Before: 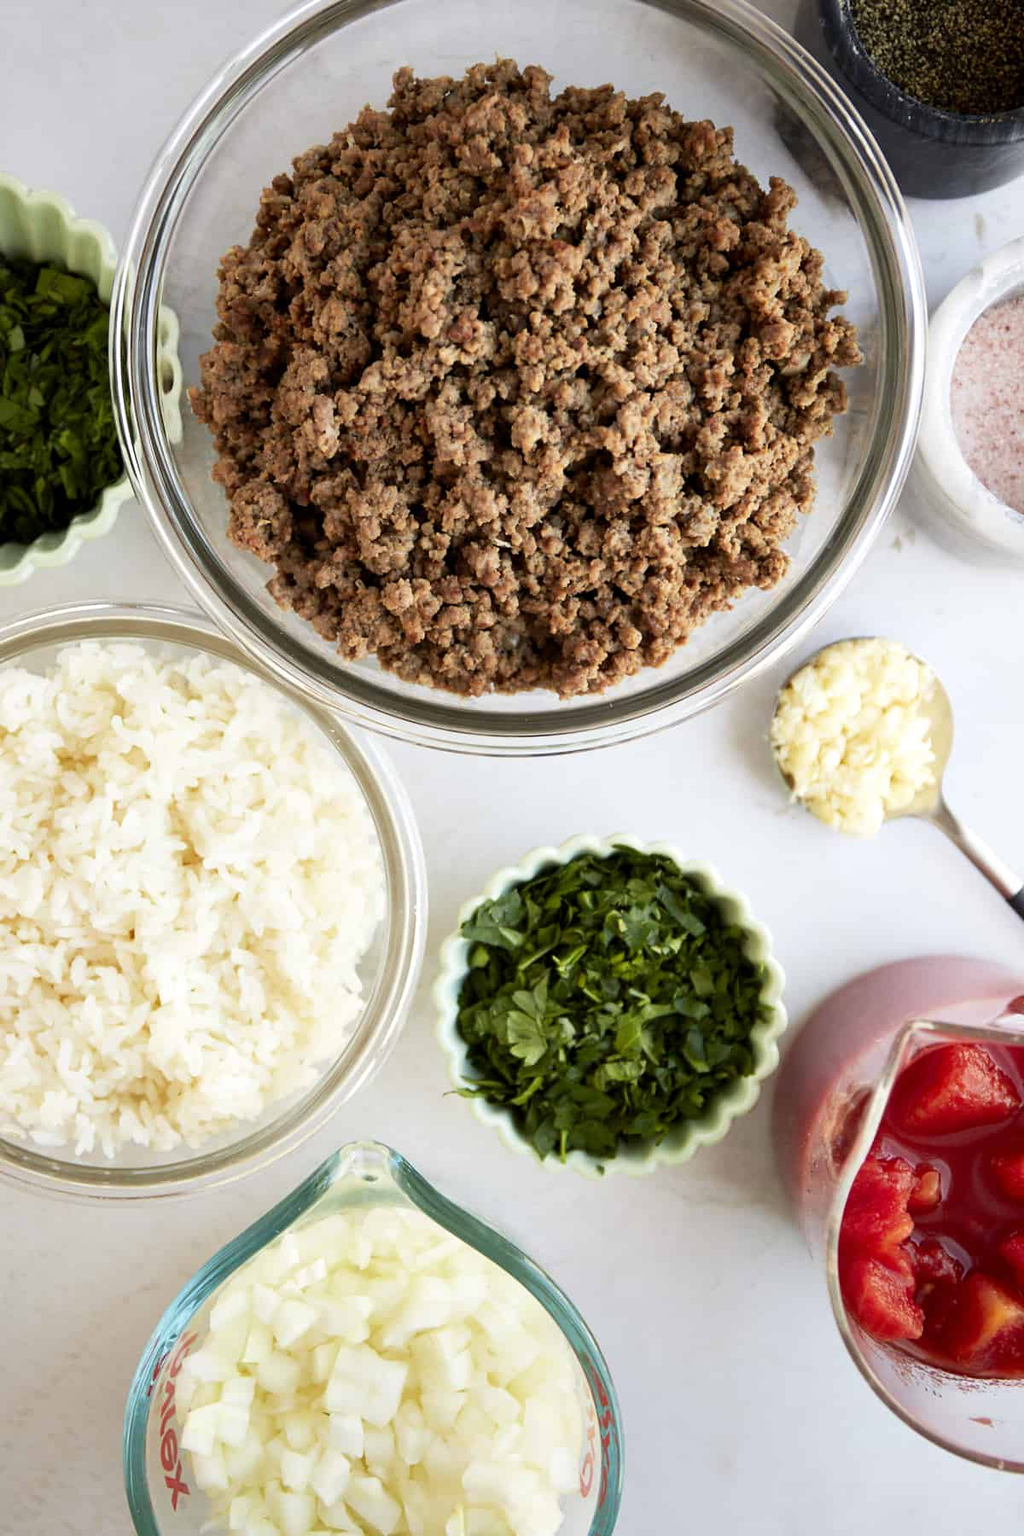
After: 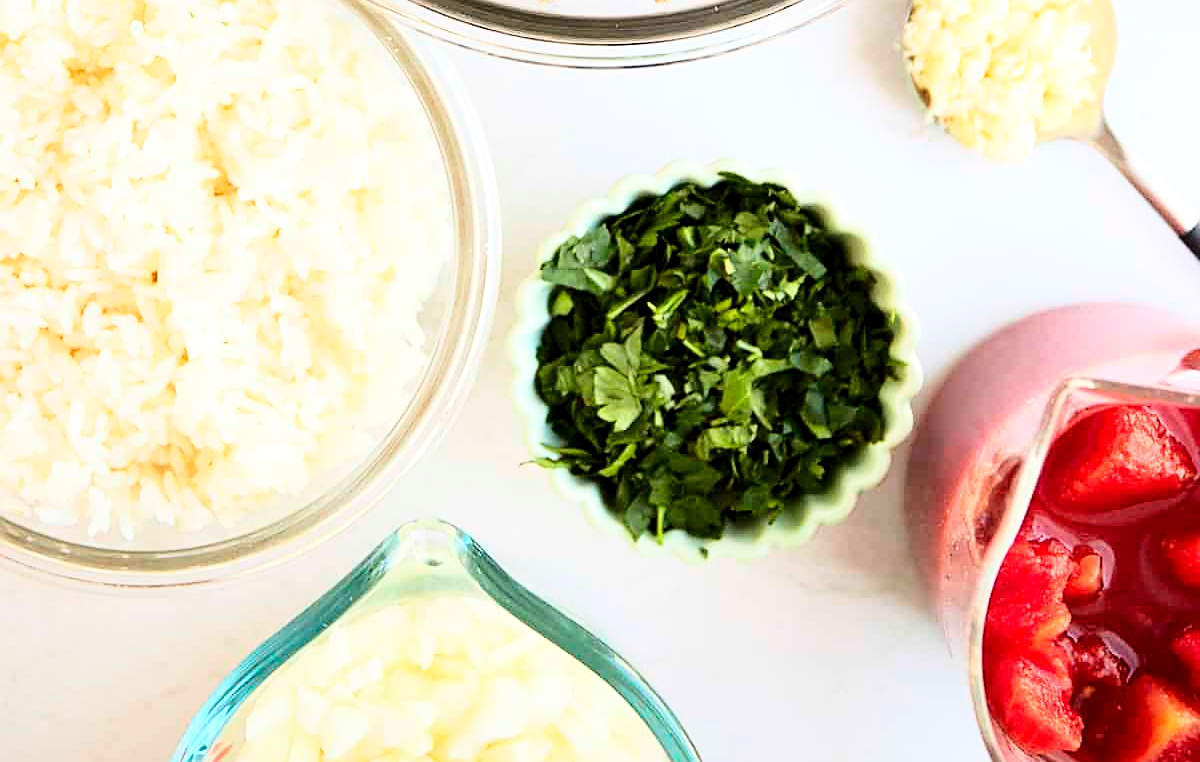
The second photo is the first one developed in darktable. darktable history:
crop: top 45.488%, bottom 12.135%
sharpen: on, module defaults
base curve: curves: ch0 [(0, 0) (0.028, 0.03) (0.121, 0.232) (0.46, 0.748) (0.859, 0.968) (1, 1)]
